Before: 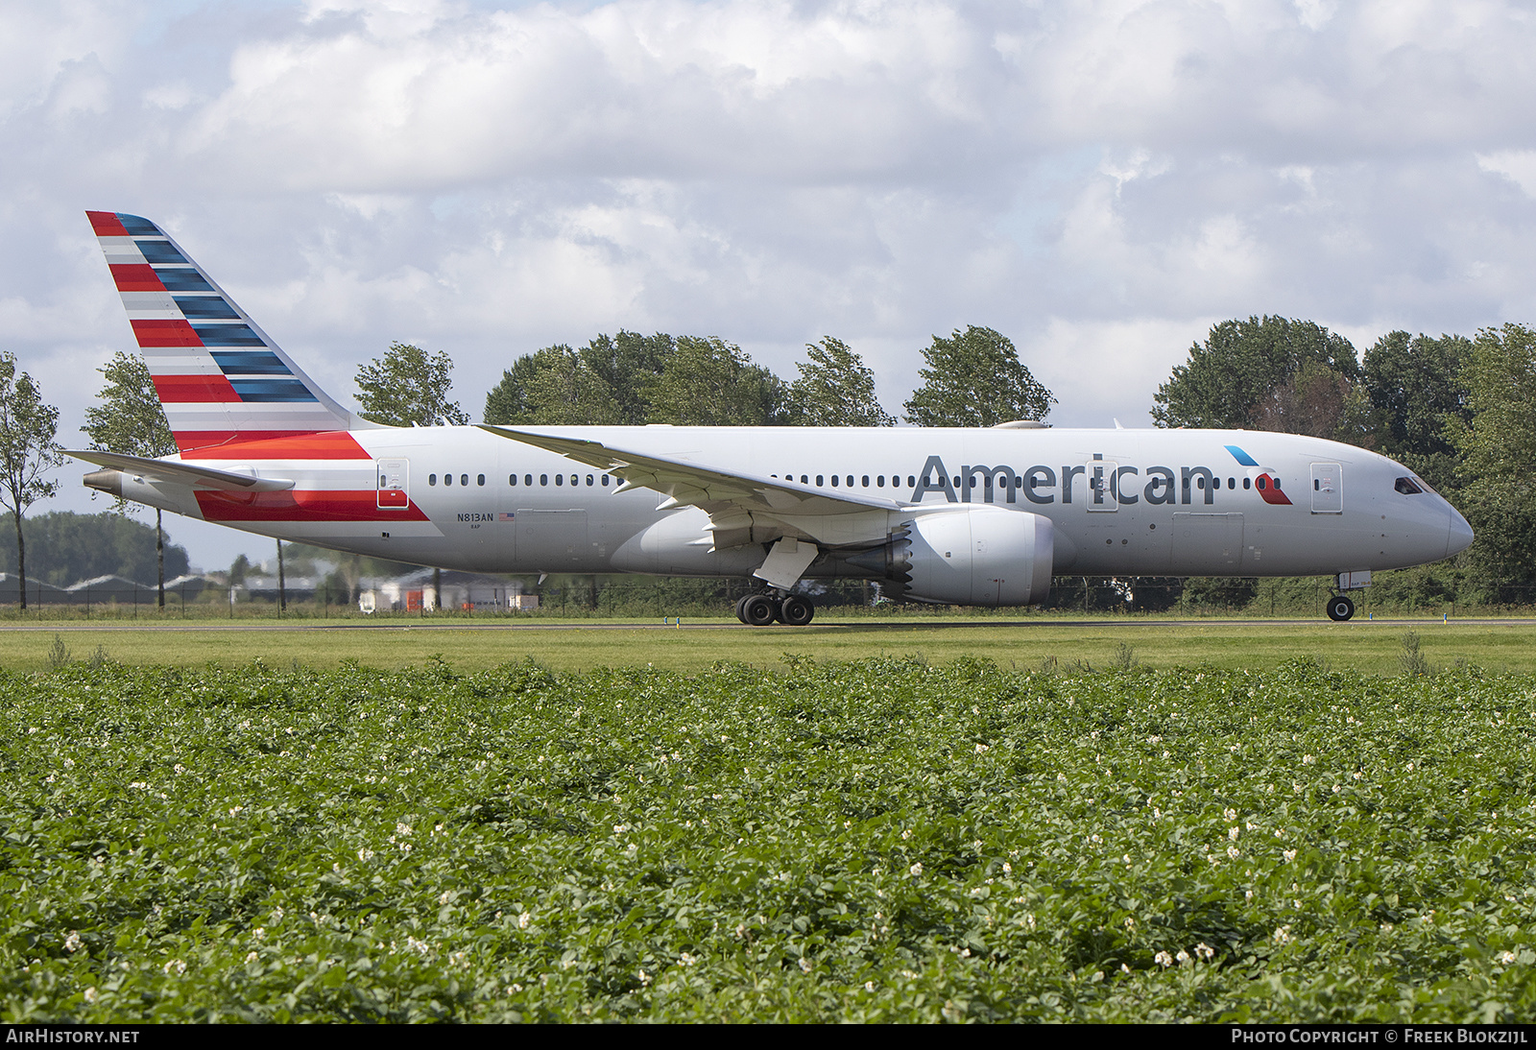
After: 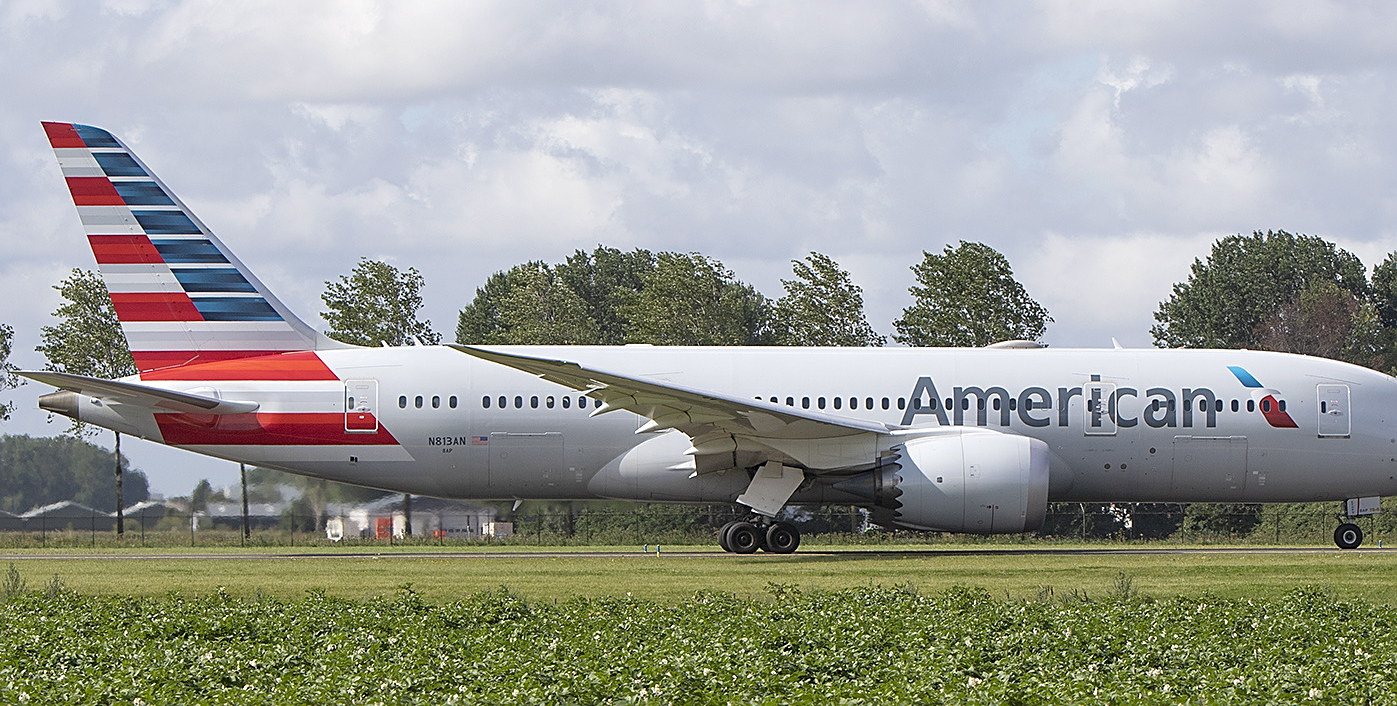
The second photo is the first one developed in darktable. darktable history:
crop: left 3.015%, top 8.969%, right 9.647%, bottom 26.457%
sharpen: on, module defaults
